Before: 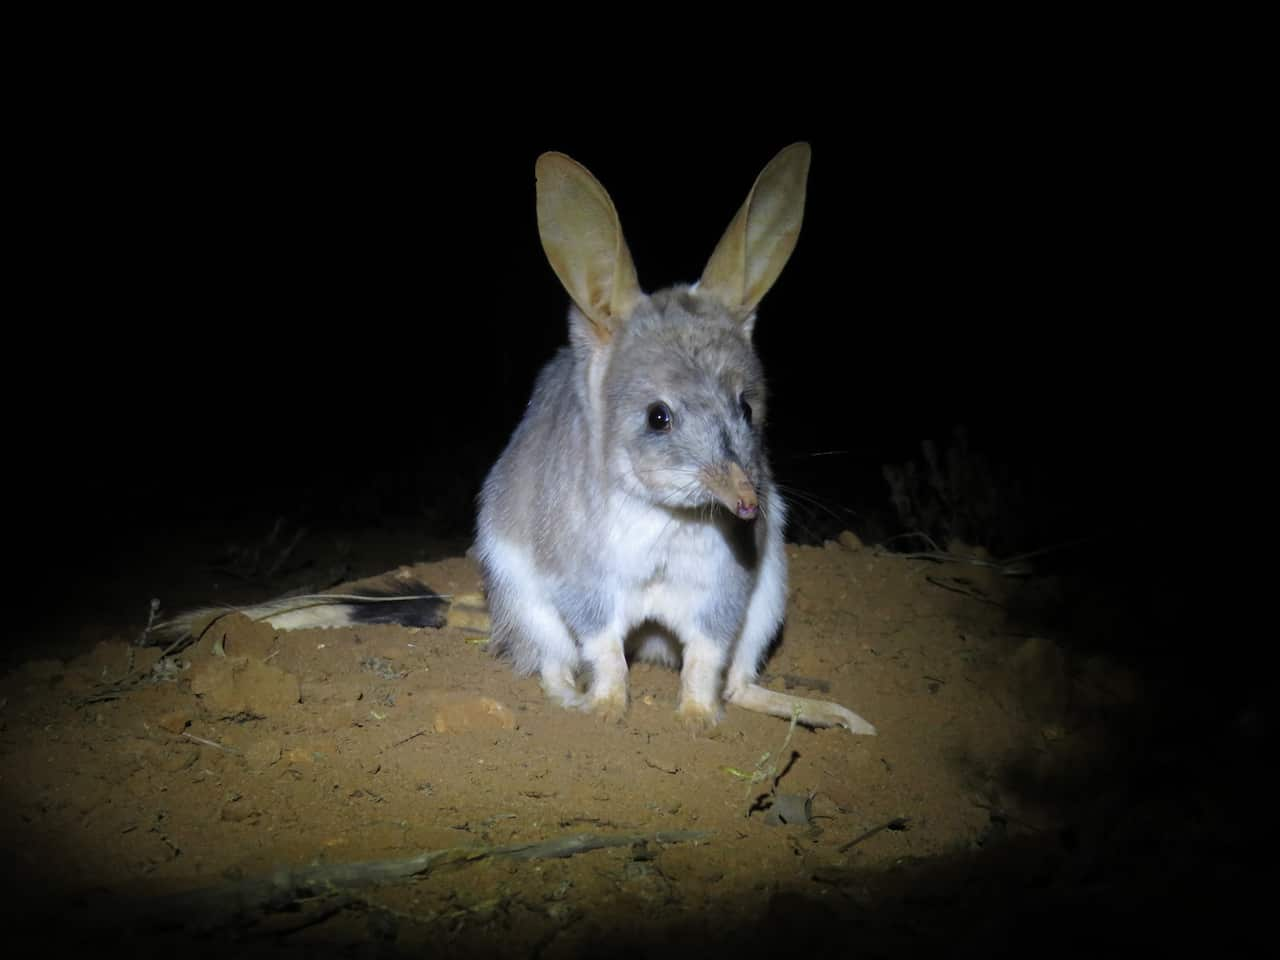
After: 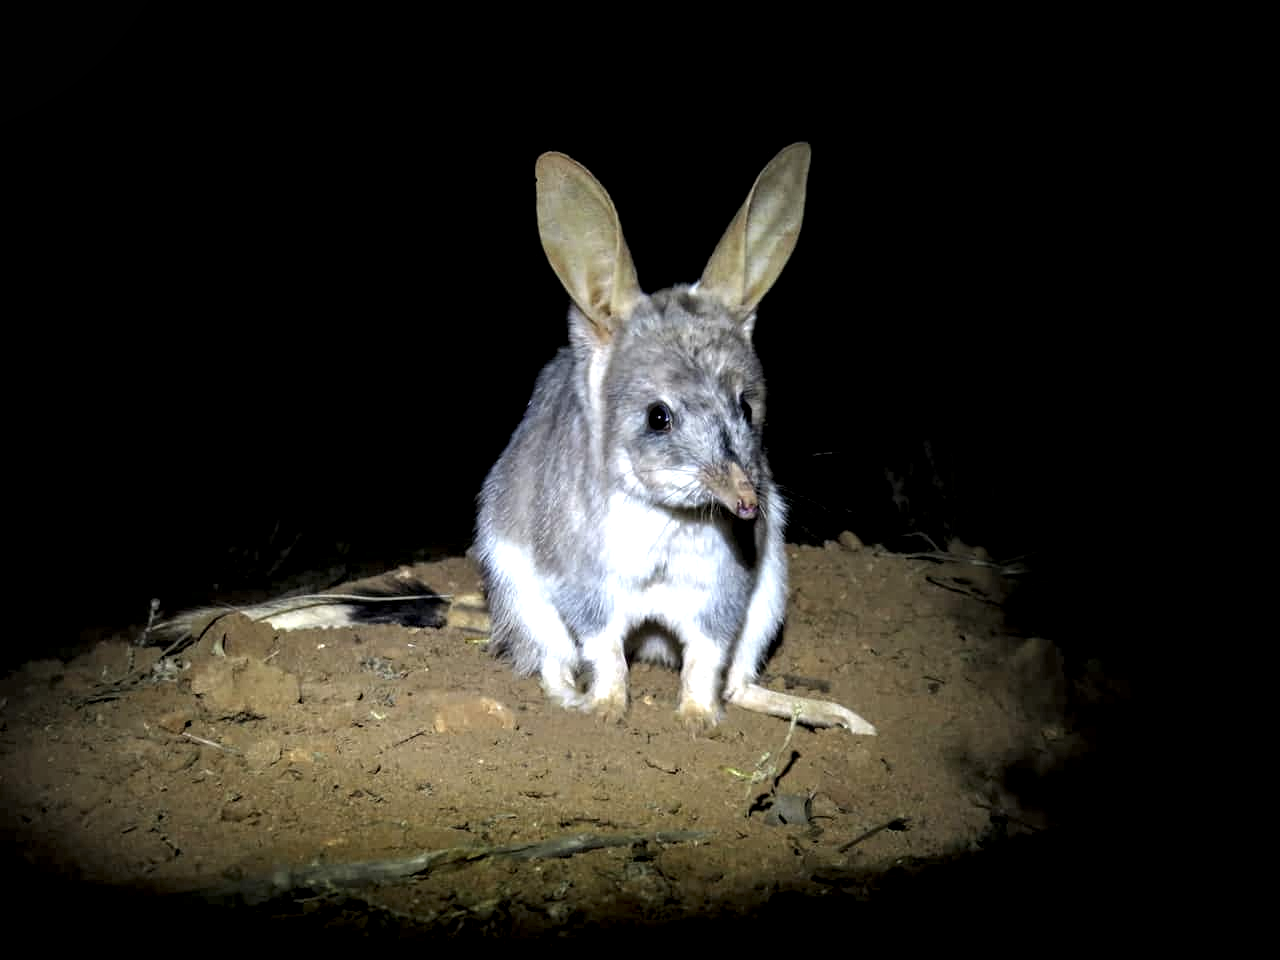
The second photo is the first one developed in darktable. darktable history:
local contrast: detail 205%
